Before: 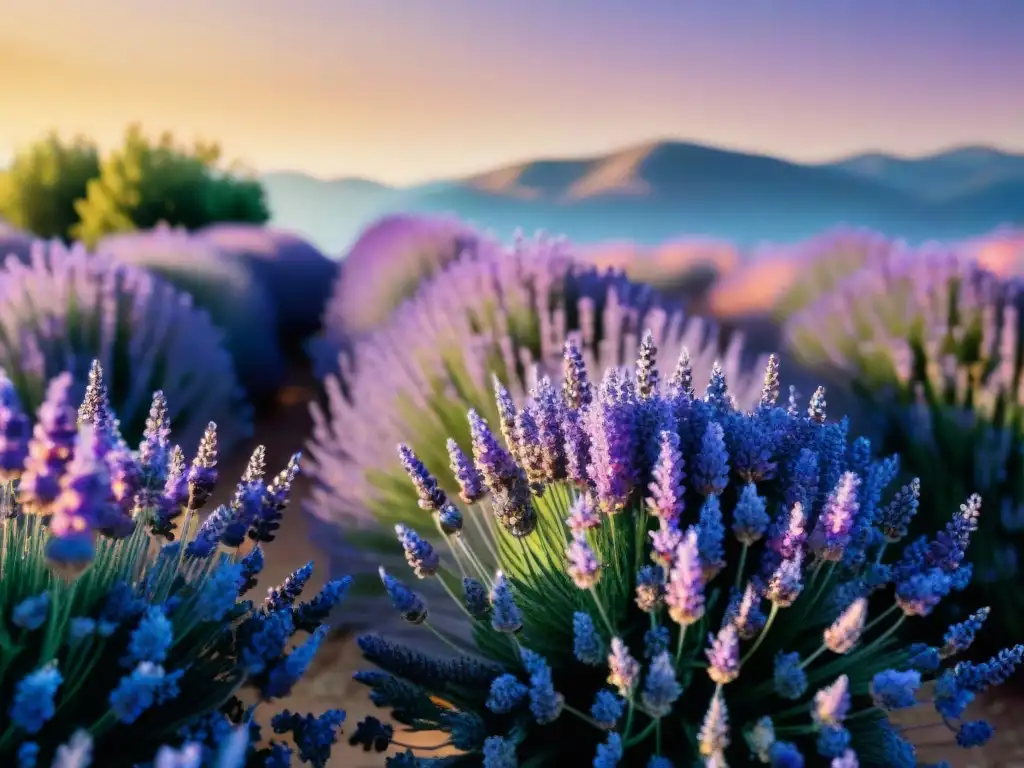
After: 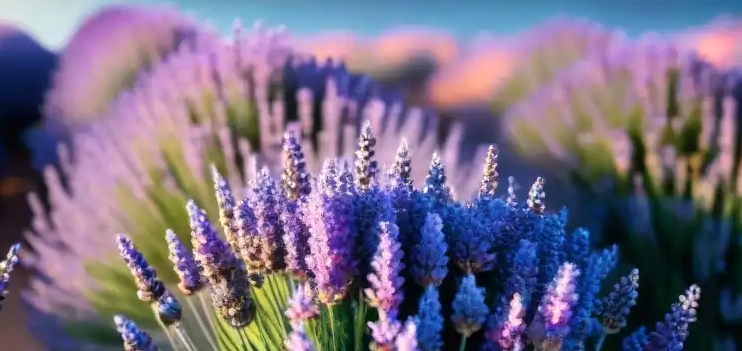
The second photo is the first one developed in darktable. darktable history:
exposure: exposure 0.21 EV, compensate highlight preservation false
crop and rotate: left 27.453%, top 27.307%, bottom 26.938%
